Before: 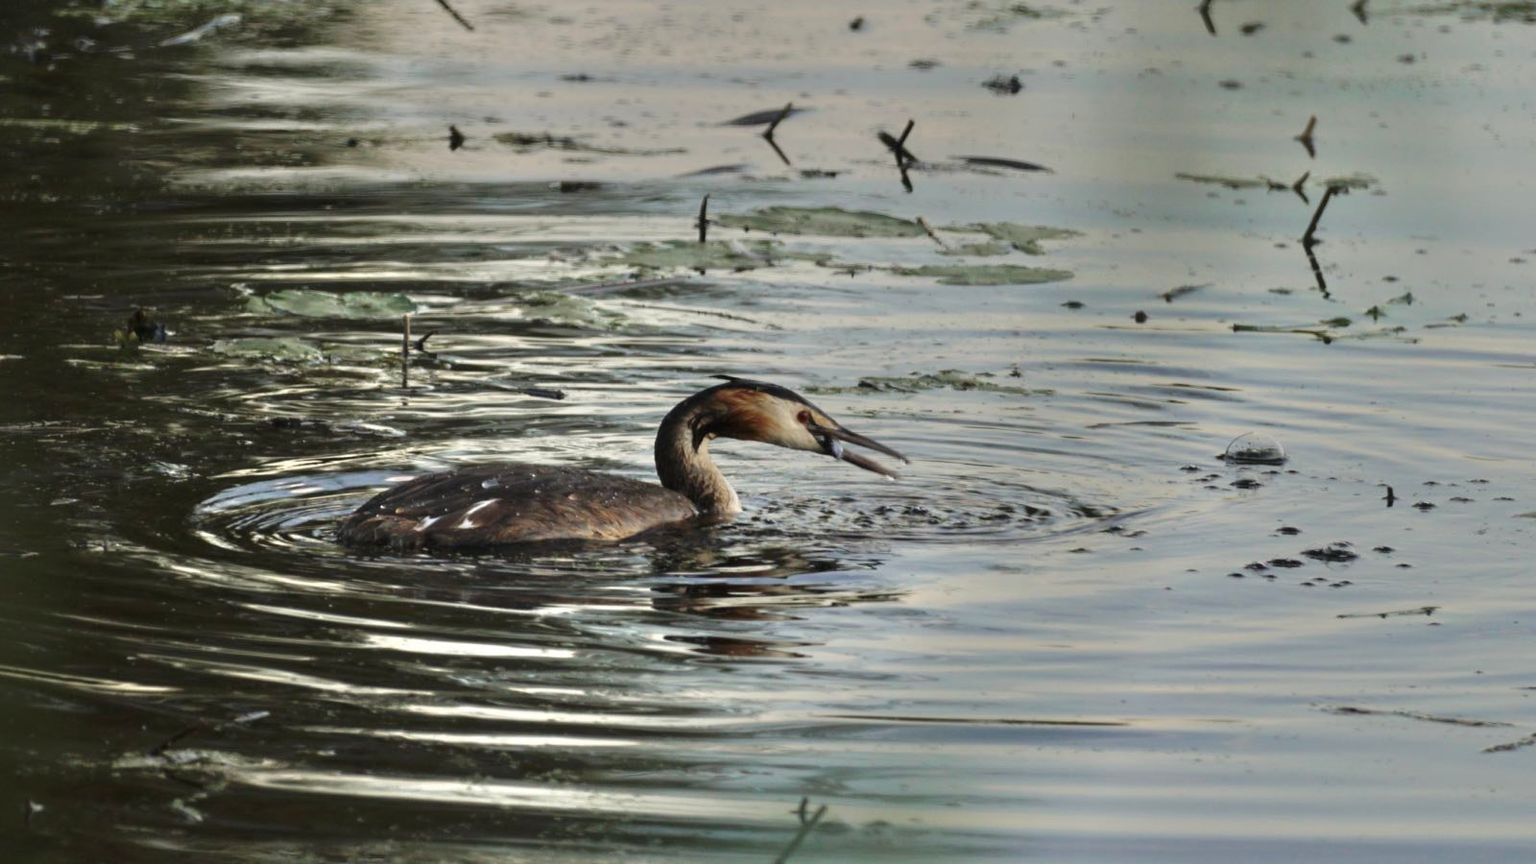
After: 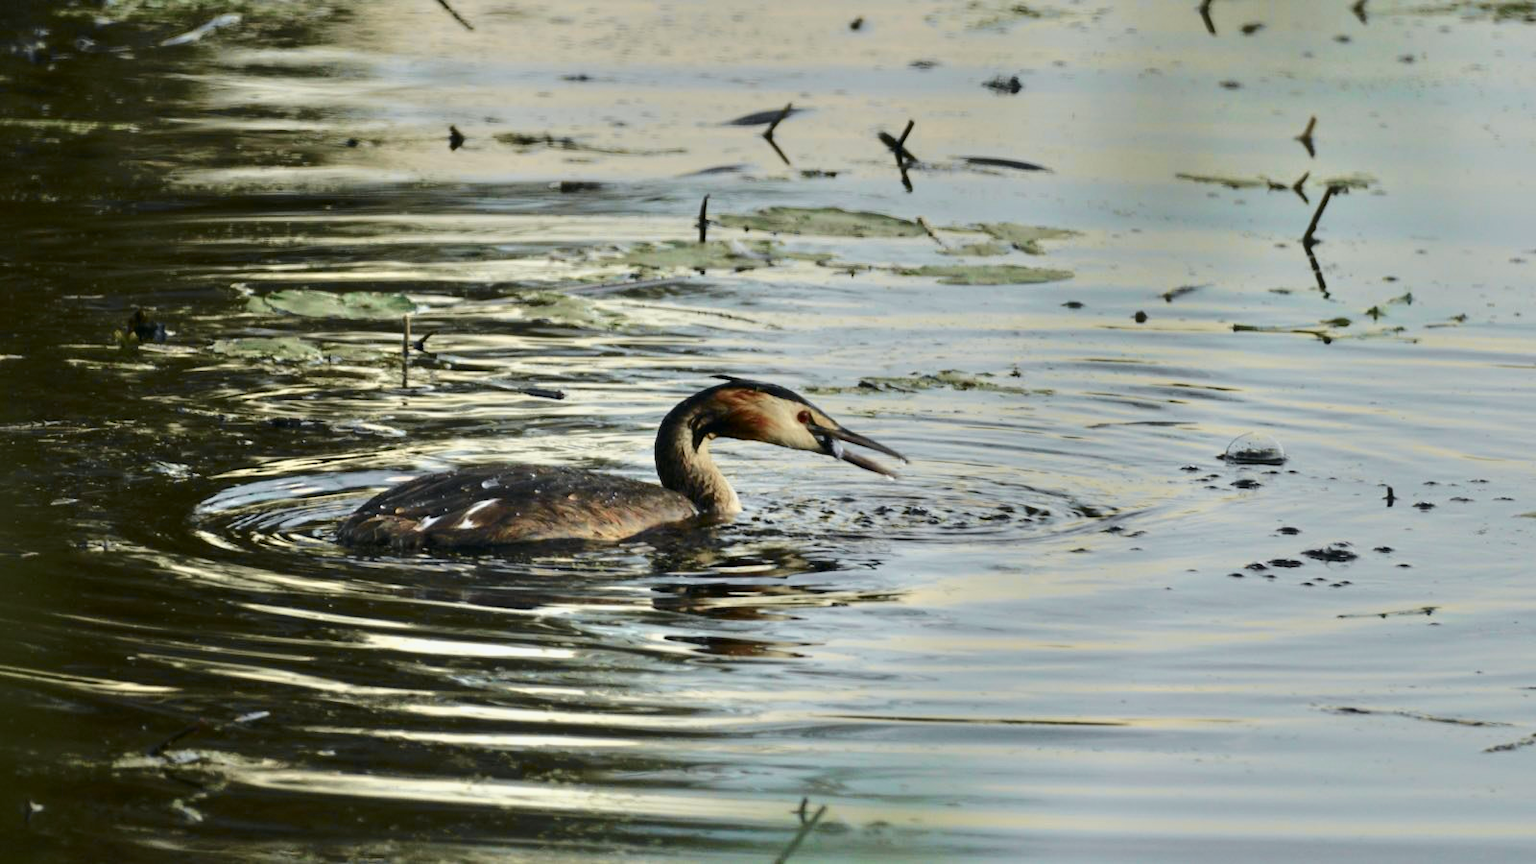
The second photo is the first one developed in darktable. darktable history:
tone curve: curves: ch0 [(0, 0) (0.035, 0.017) (0.131, 0.108) (0.279, 0.279) (0.476, 0.554) (0.617, 0.693) (0.704, 0.77) (0.801, 0.854) (0.895, 0.927) (1, 0.976)]; ch1 [(0, 0) (0.318, 0.278) (0.444, 0.427) (0.493, 0.488) (0.504, 0.497) (0.537, 0.538) (0.594, 0.616) (0.746, 0.764) (1, 1)]; ch2 [(0, 0) (0.316, 0.292) (0.381, 0.37) (0.423, 0.448) (0.476, 0.482) (0.502, 0.495) (0.529, 0.547) (0.583, 0.608) (0.639, 0.657) (0.7, 0.7) (0.861, 0.808) (1, 0.951)], color space Lab, independent channels, preserve colors none
